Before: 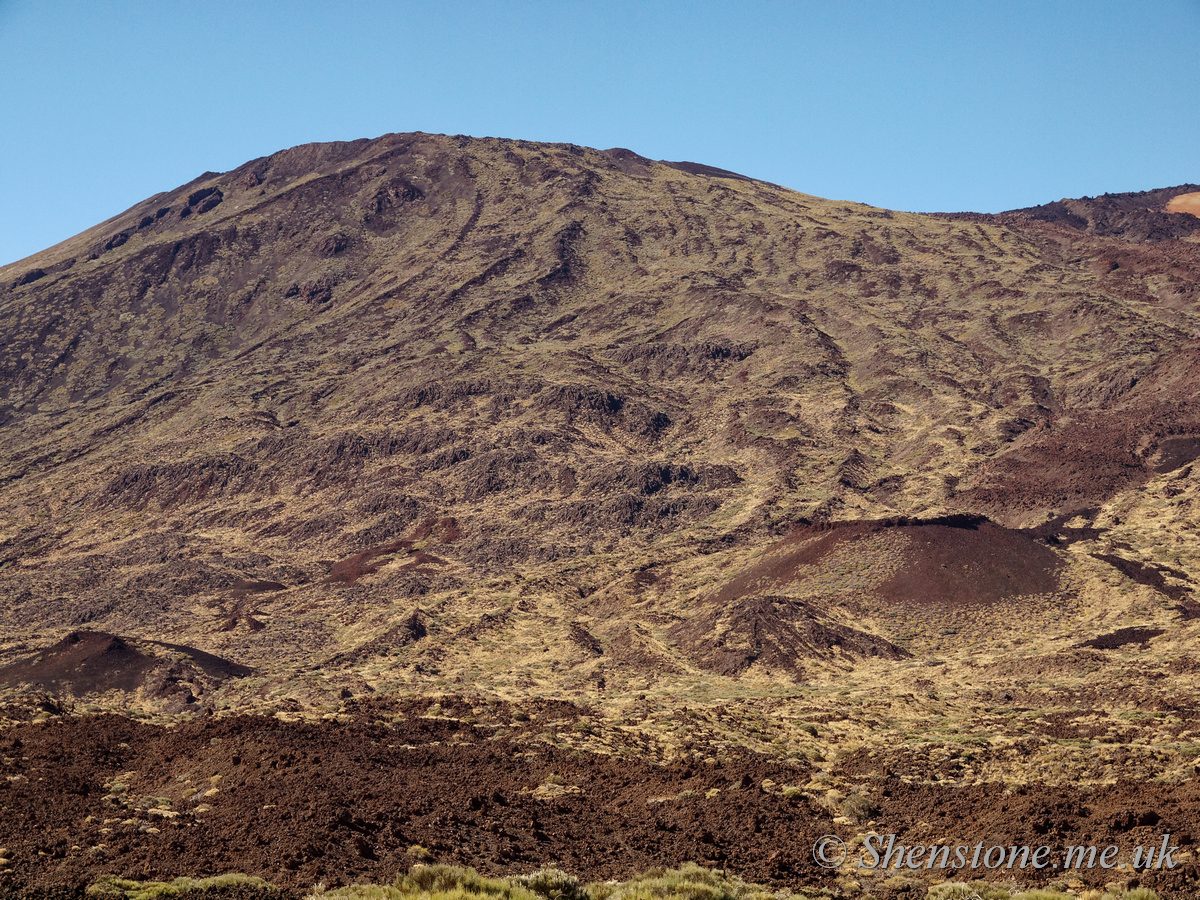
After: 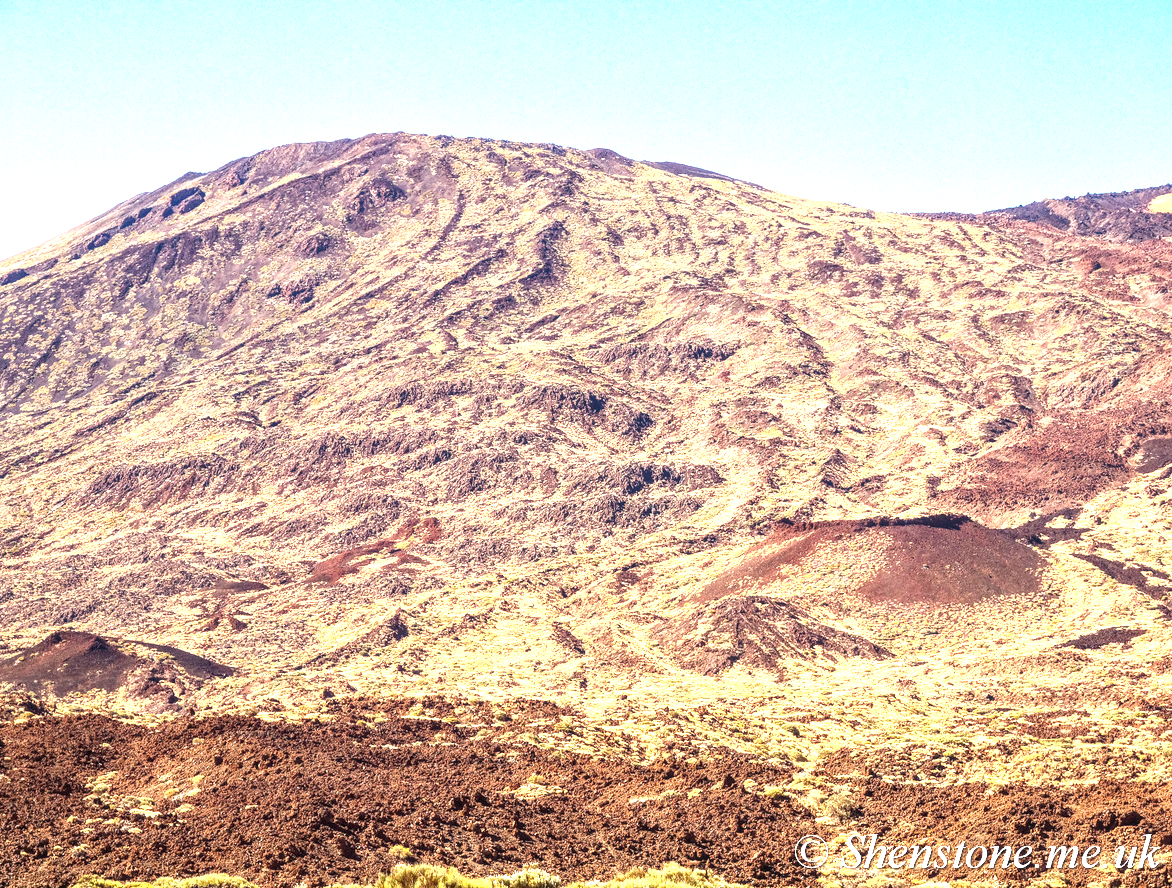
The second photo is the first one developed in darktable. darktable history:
contrast brightness saturation: contrast 0.038, saturation 0.165
exposure: black level correction 0, exposure 1.629 EV, compensate exposure bias true, compensate highlight preservation false
crop and rotate: left 1.574%, right 0.677%, bottom 1.251%
local contrast: on, module defaults
shadows and highlights: shadows 31.17, highlights 0.527, highlights color adjustment 42.08%, soften with gaussian
